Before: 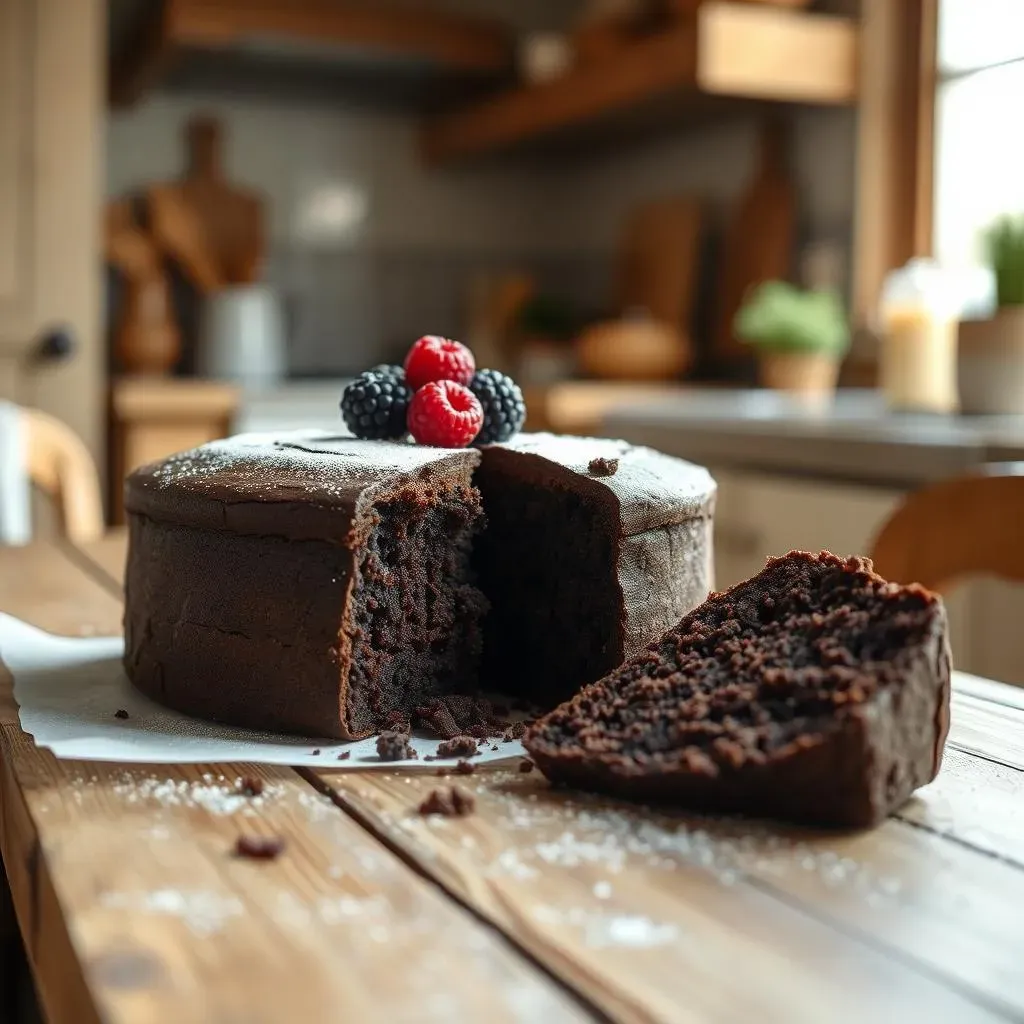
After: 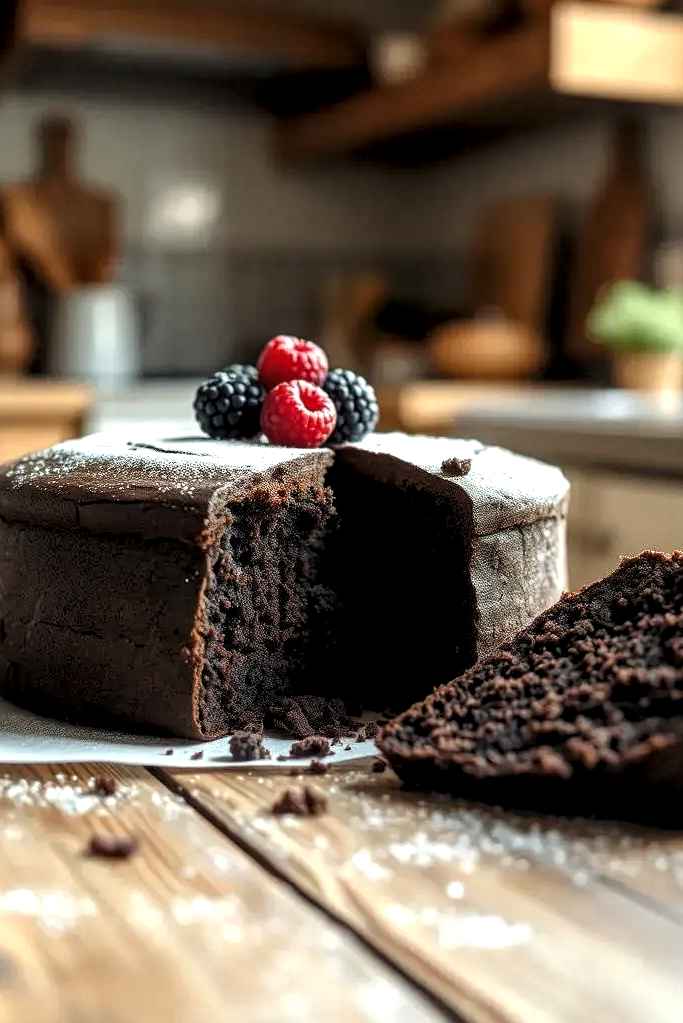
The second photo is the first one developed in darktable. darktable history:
crop and rotate: left 14.414%, right 18.88%
levels: levels [0.055, 0.477, 0.9]
base curve: curves: ch0 [(0, 0) (0.283, 0.295) (1, 1)]
local contrast: highlights 99%, shadows 90%, detail 160%, midtone range 0.2
